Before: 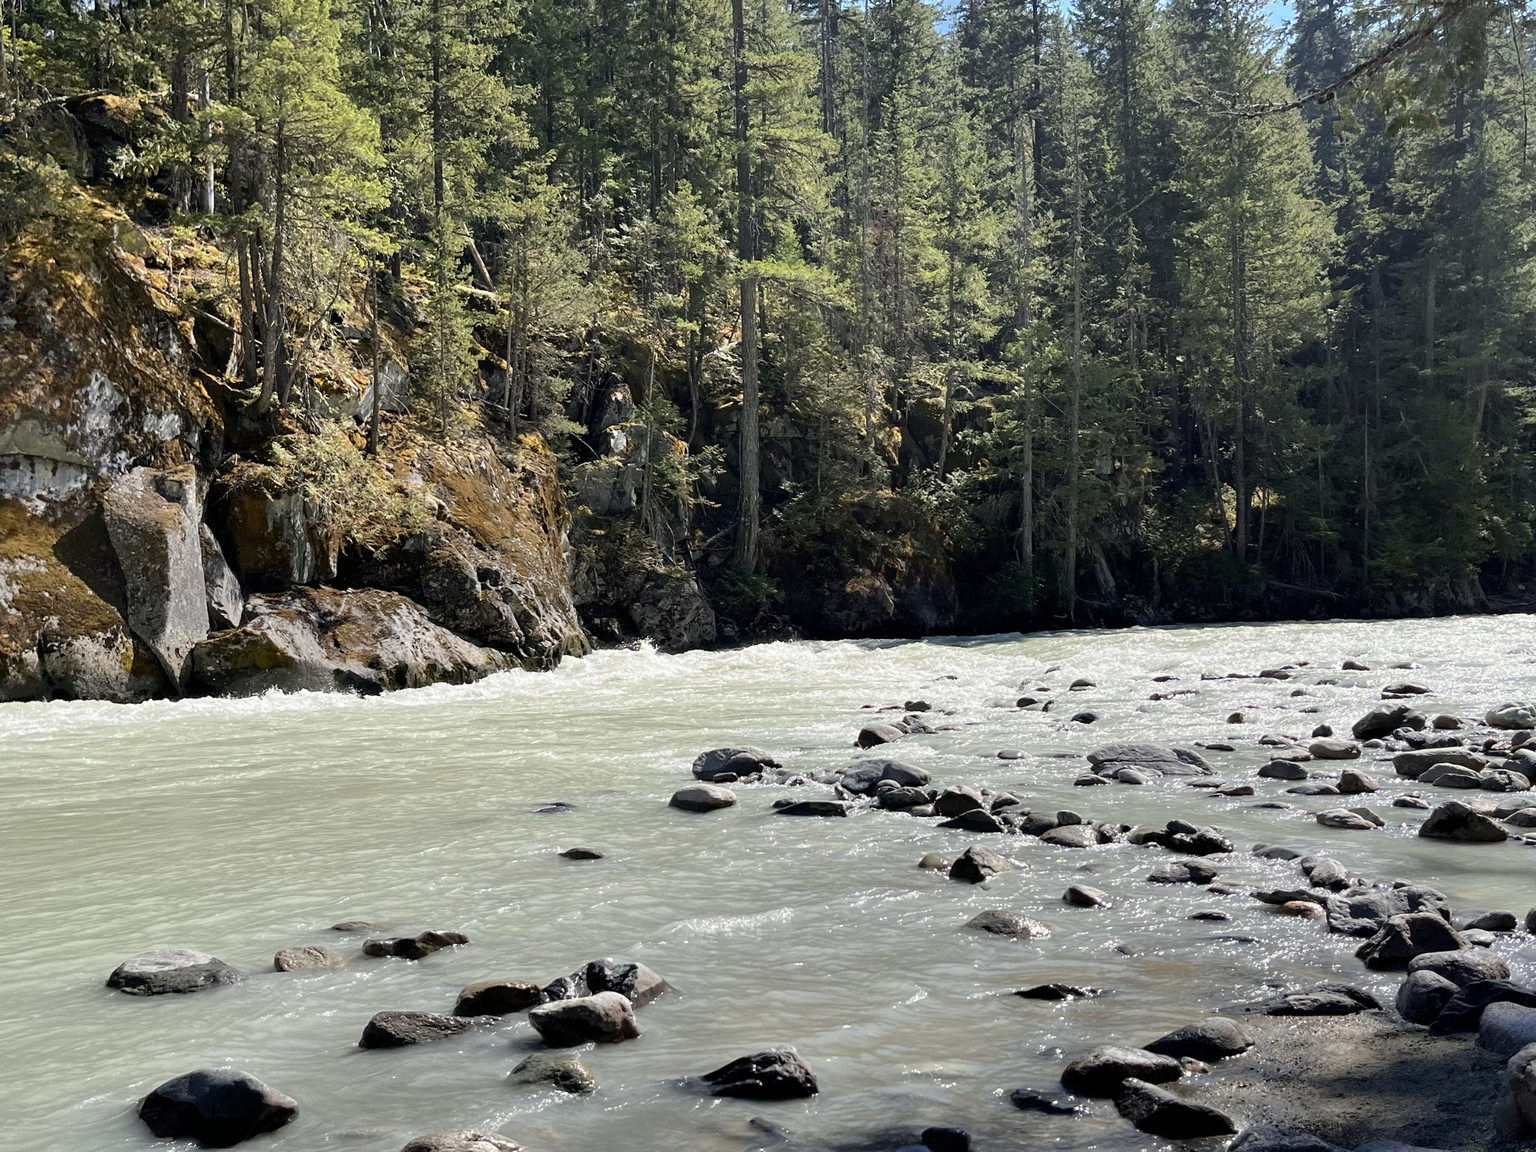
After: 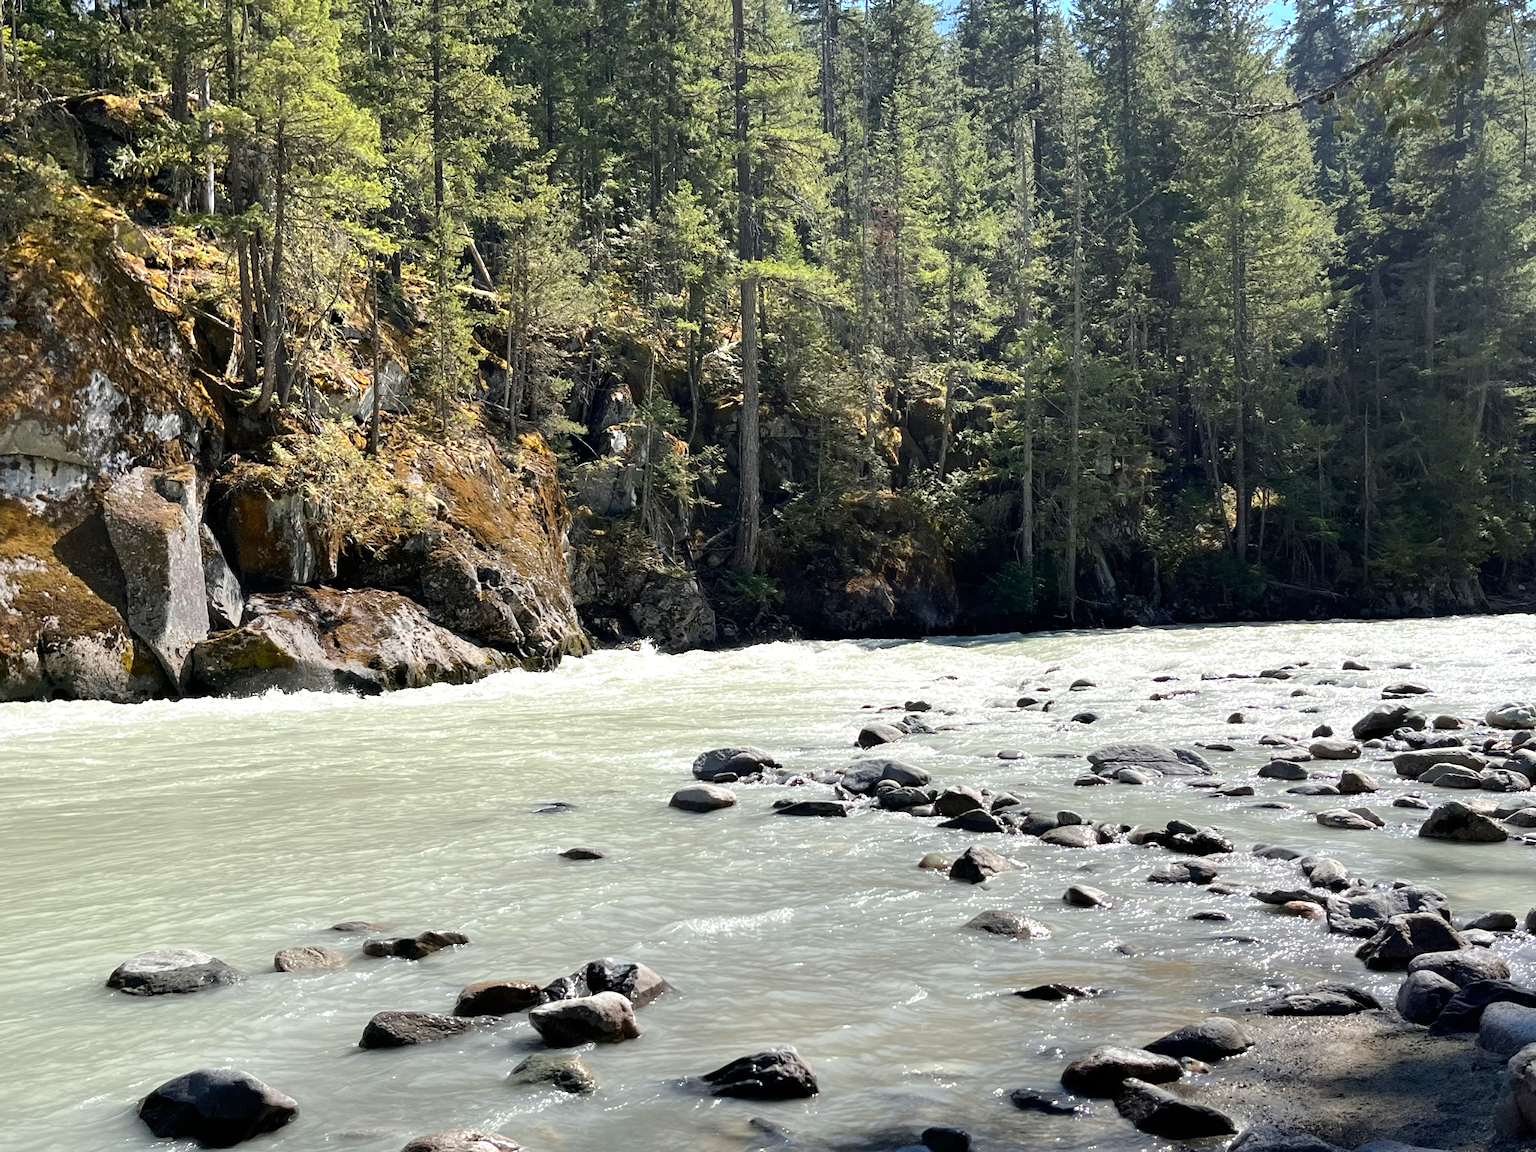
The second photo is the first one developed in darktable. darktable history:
exposure: exposure 0.347 EV, compensate exposure bias true, compensate highlight preservation false
